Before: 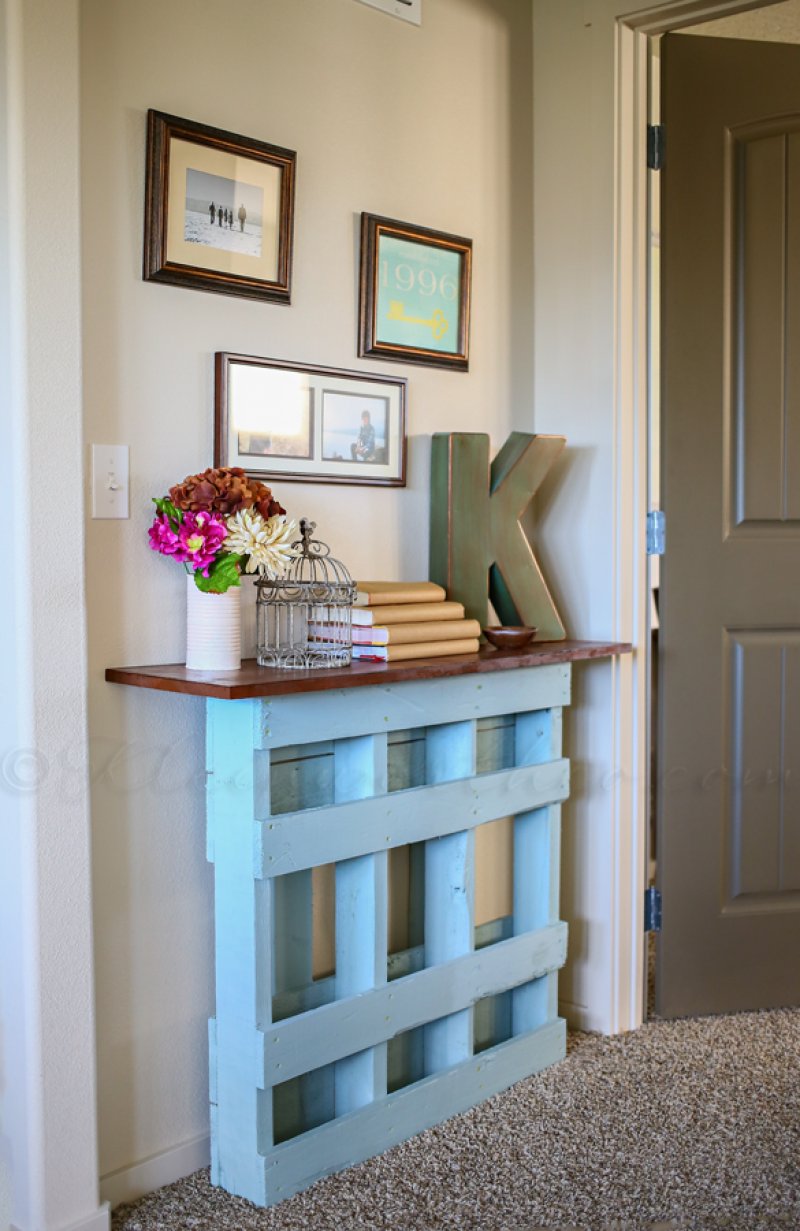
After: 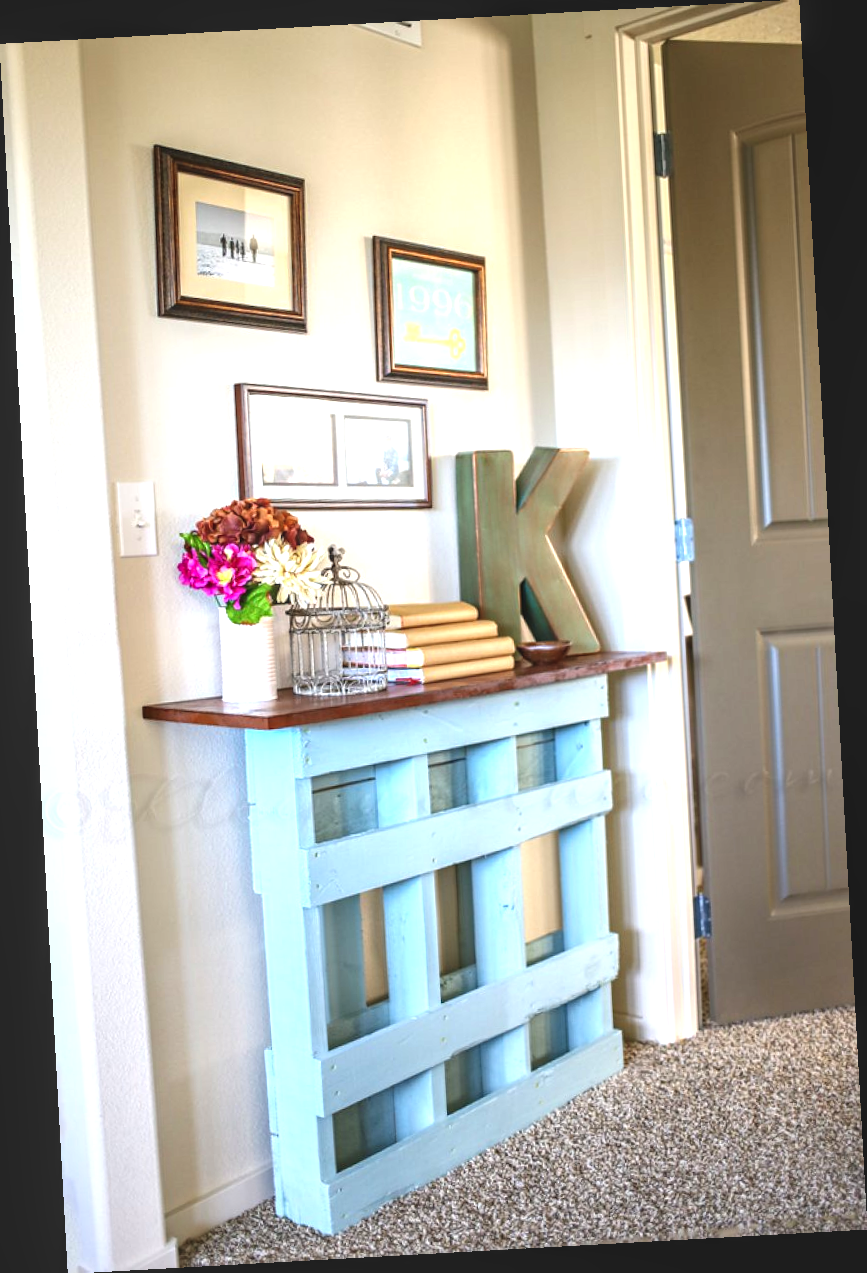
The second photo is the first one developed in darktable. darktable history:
rotate and perspective: rotation -3.18°, automatic cropping off
local contrast: on, module defaults
exposure: black level correction -0.005, exposure 1.002 EV, compensate highlight preservation false
